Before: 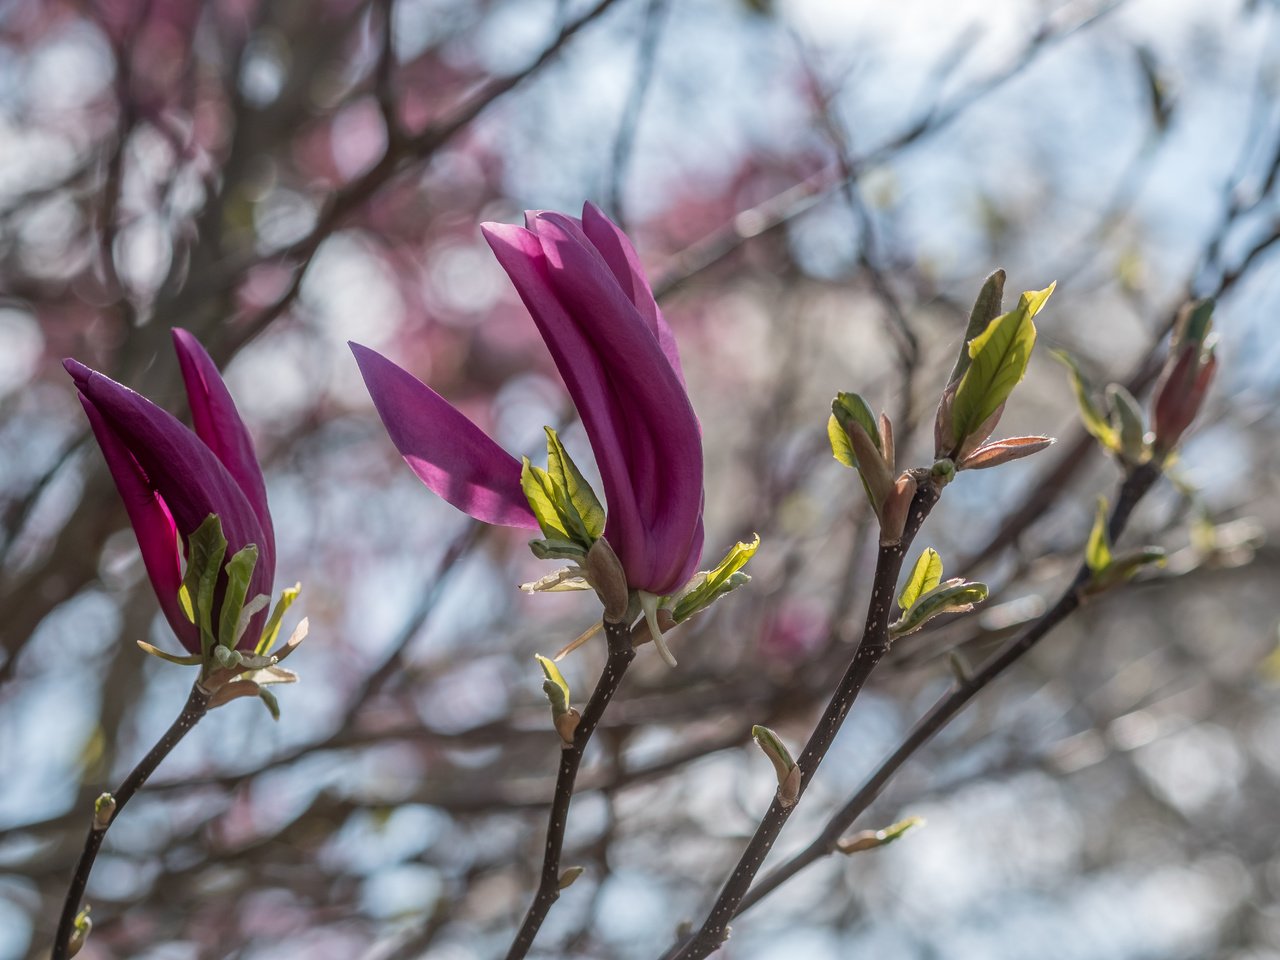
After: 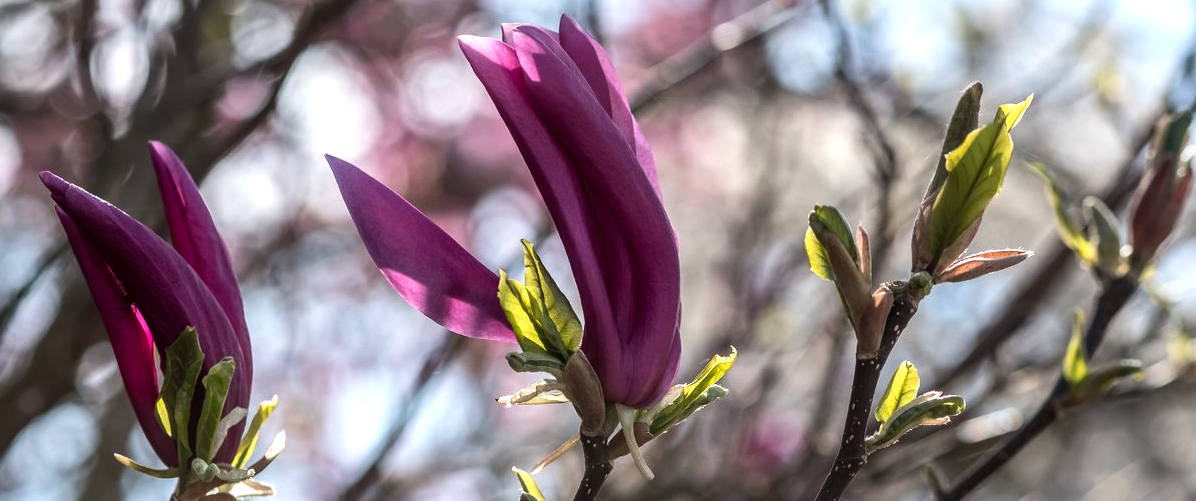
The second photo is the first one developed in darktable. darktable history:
crop: left 1.821%, top 19.486%, right 4.691%, bottom 28.234%
tone equalizer: -8 EV -0.767 EV, -7 EV -0.707 EV, -6 EV -0.638 EV, -5 EV -0.361 EV, -3 EV 0.38 EV, -2 EV 0.6 EV, -1 EV 0.688 EV, +0 EV 0.745 EV, edges refinement/feathering 500, mask exposure compensation -1.57 EV, preserve details no
